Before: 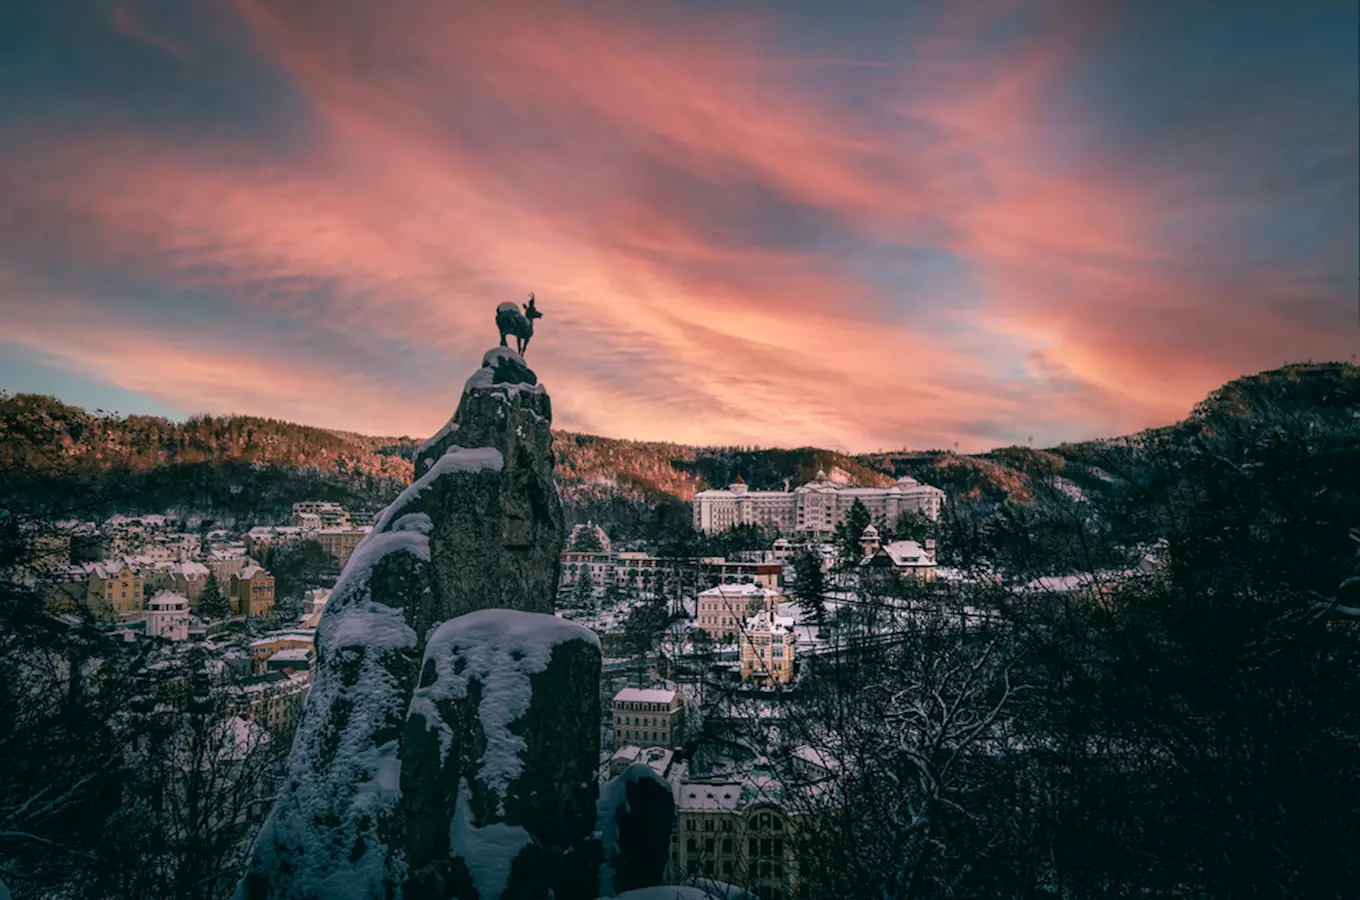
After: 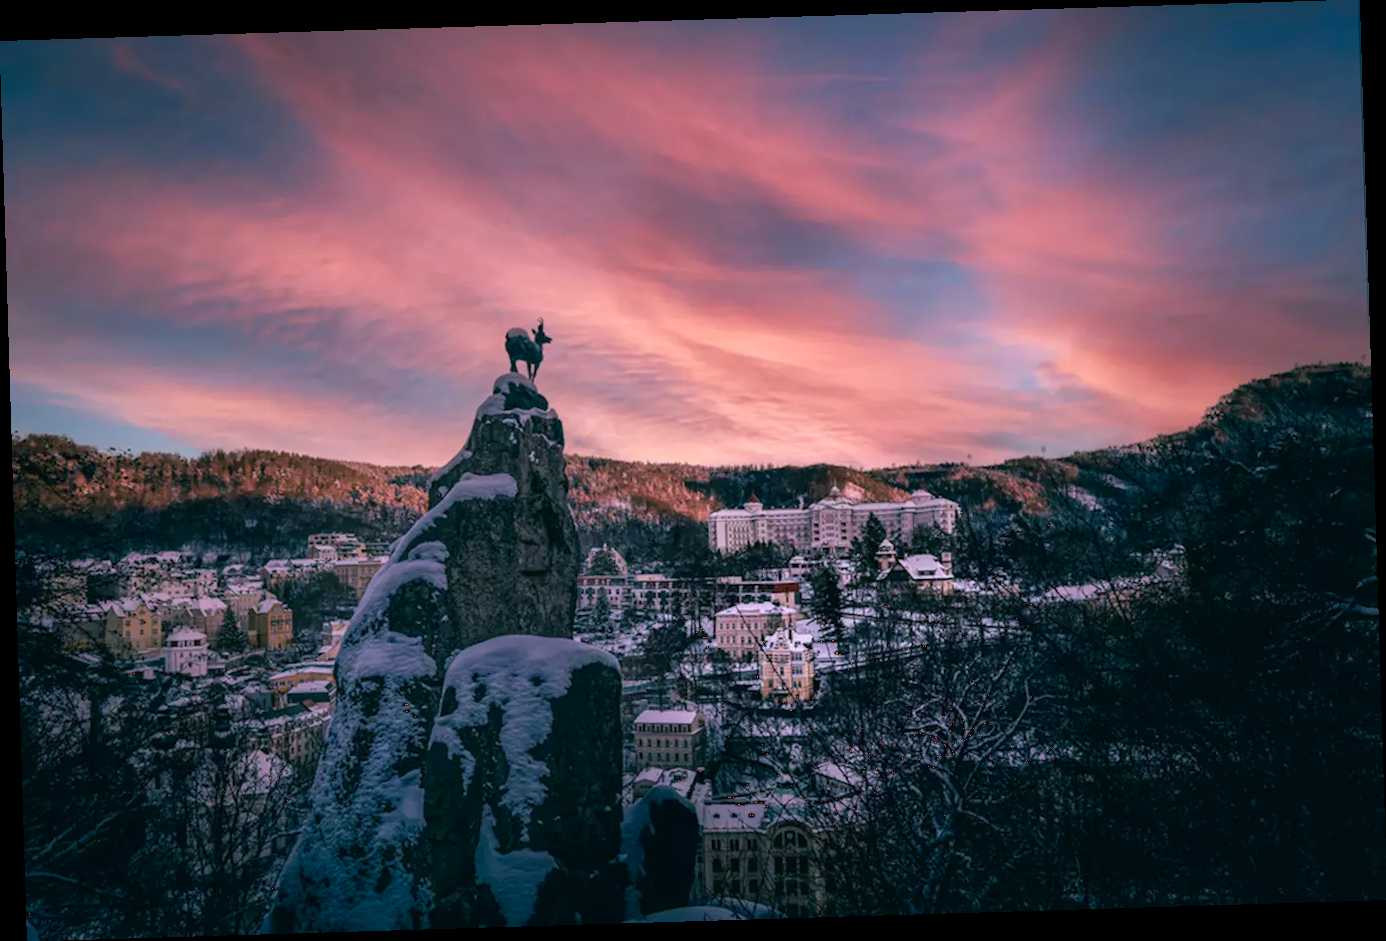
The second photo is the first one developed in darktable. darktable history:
white balance: red 1.009, blue 0.985
color calibration: output R [0.999, 0.026, -0.11, 0], output G [-0.019, 1.037, -0.099, 0], output B [0.022, -0.023, 0.902, 0], illuminant custom, x 0.367, y 0.392, temperature 4437.75 K, clip negative RGB from gamut false
tone equalizer: on, module defaults
rotate and perspective: rotation -1.75°, automatic cropping off
